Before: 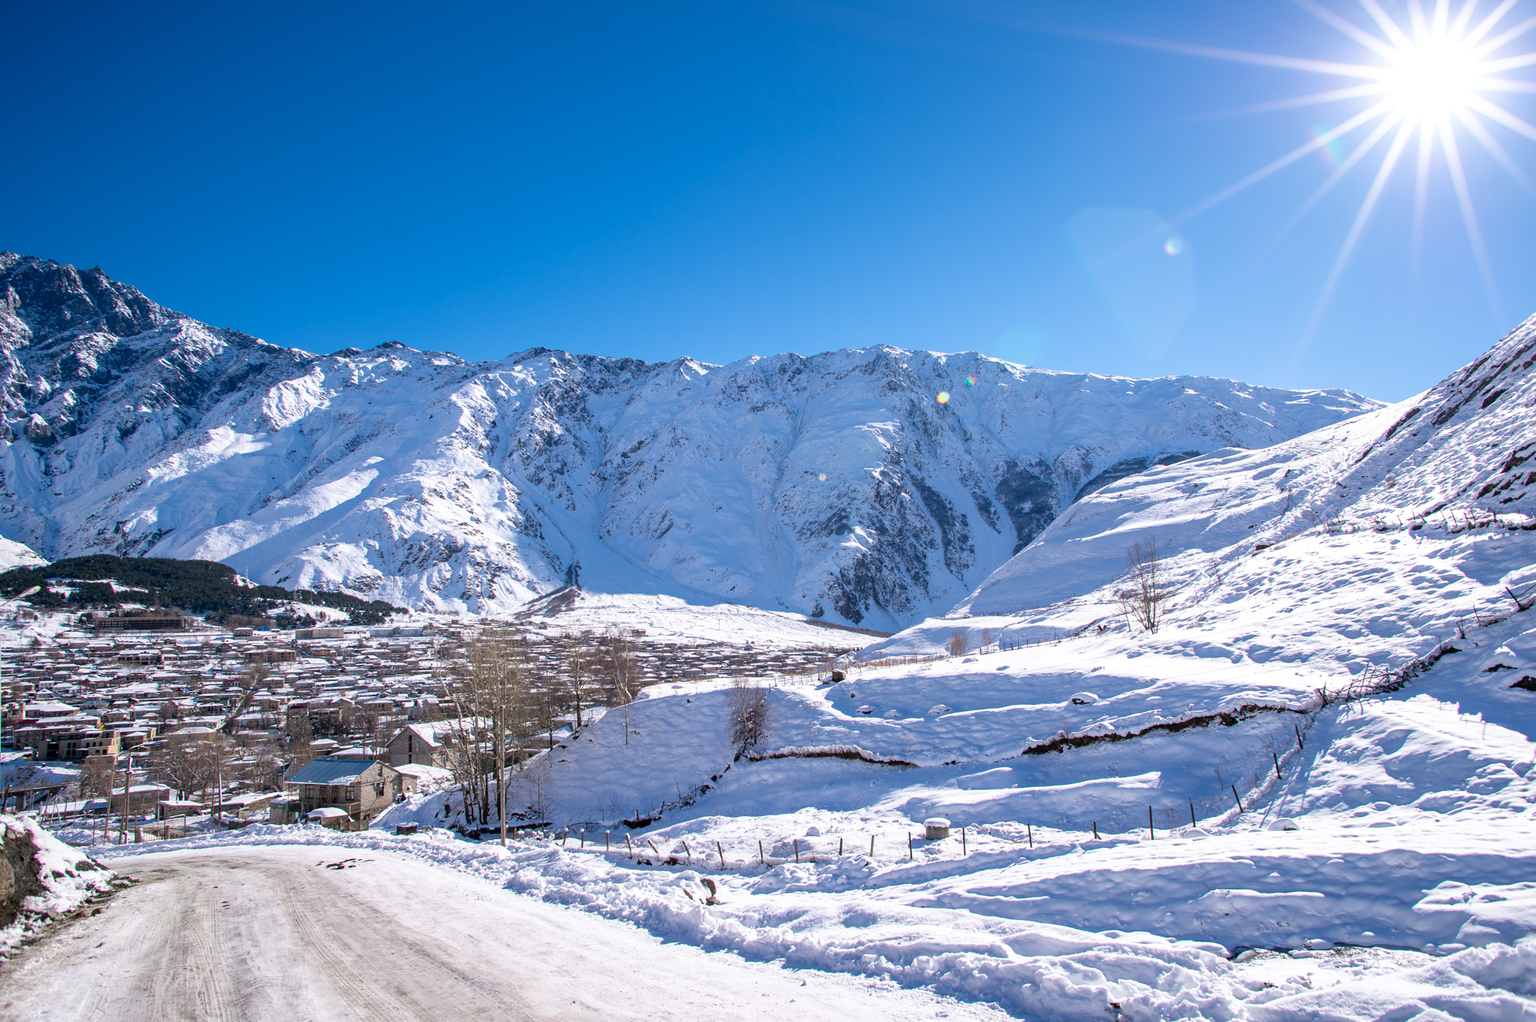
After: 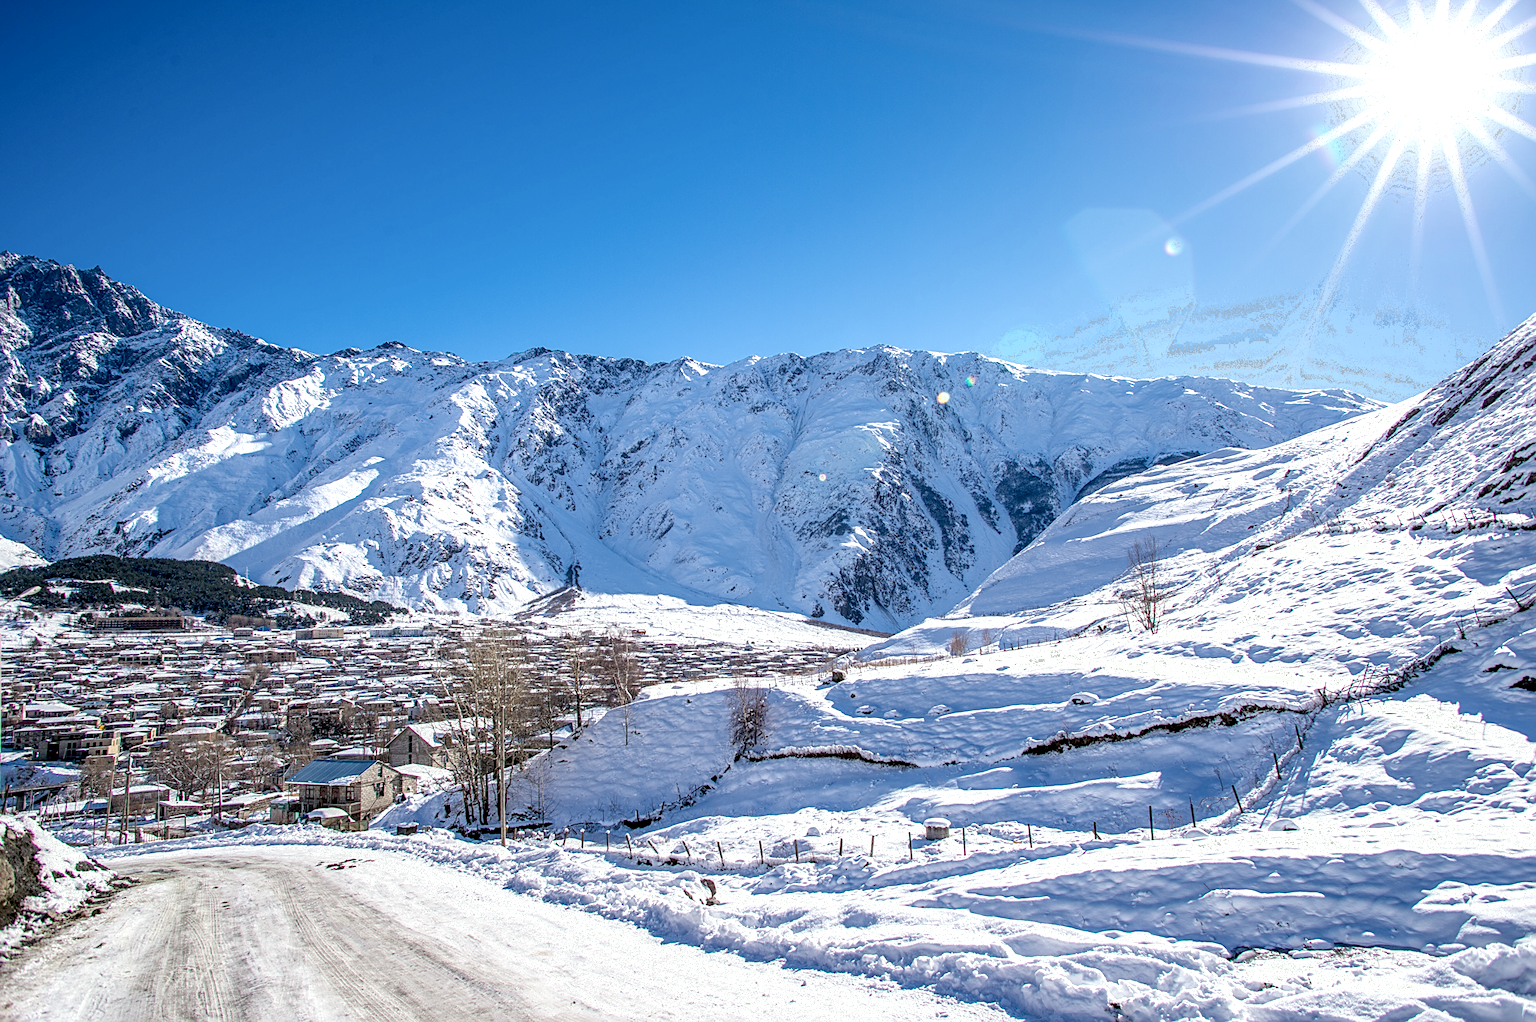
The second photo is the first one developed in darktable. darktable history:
color correction: highlights a* -2.55, highlights b* 2.28
exposure: black level correction 0.001, exposure 0.498 EV, compensate highlight preservation false
sharpen: on, module defaults
filmic rgb: black relative exposure -14.98 EV, white relative exposure 3 EV, target black luminance 0%, hardness 9.27, latitude 98.96%, contrast 0.916, shadows ↔ highlights balance 0.427%
local contrast: highlights 24%, detail 150%
